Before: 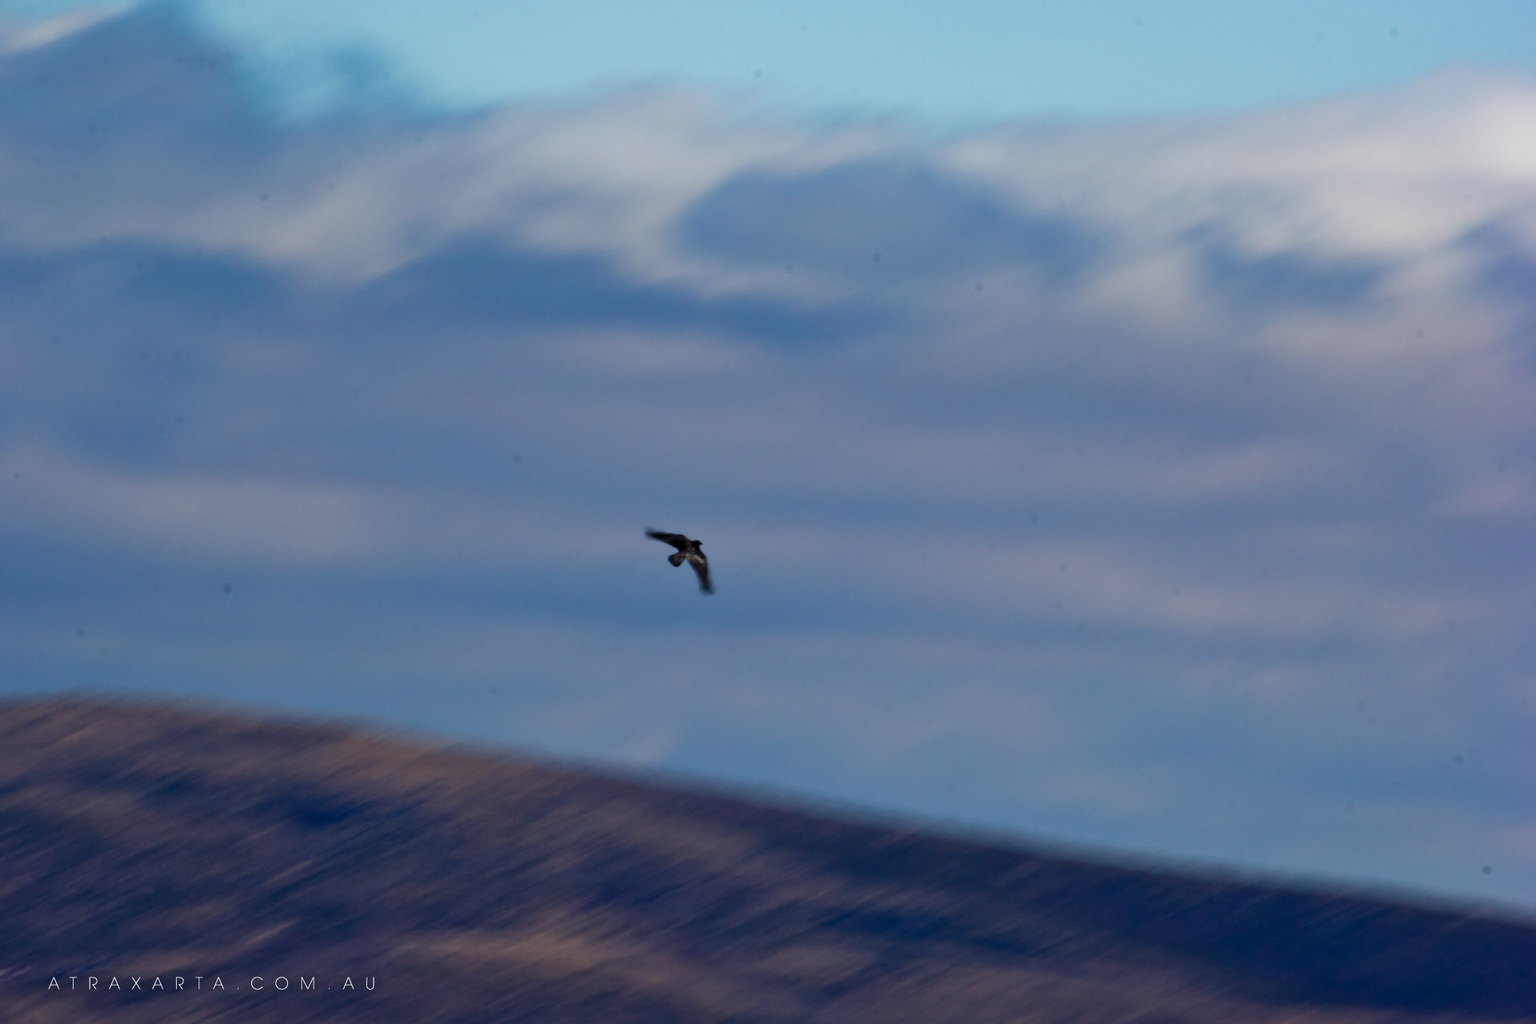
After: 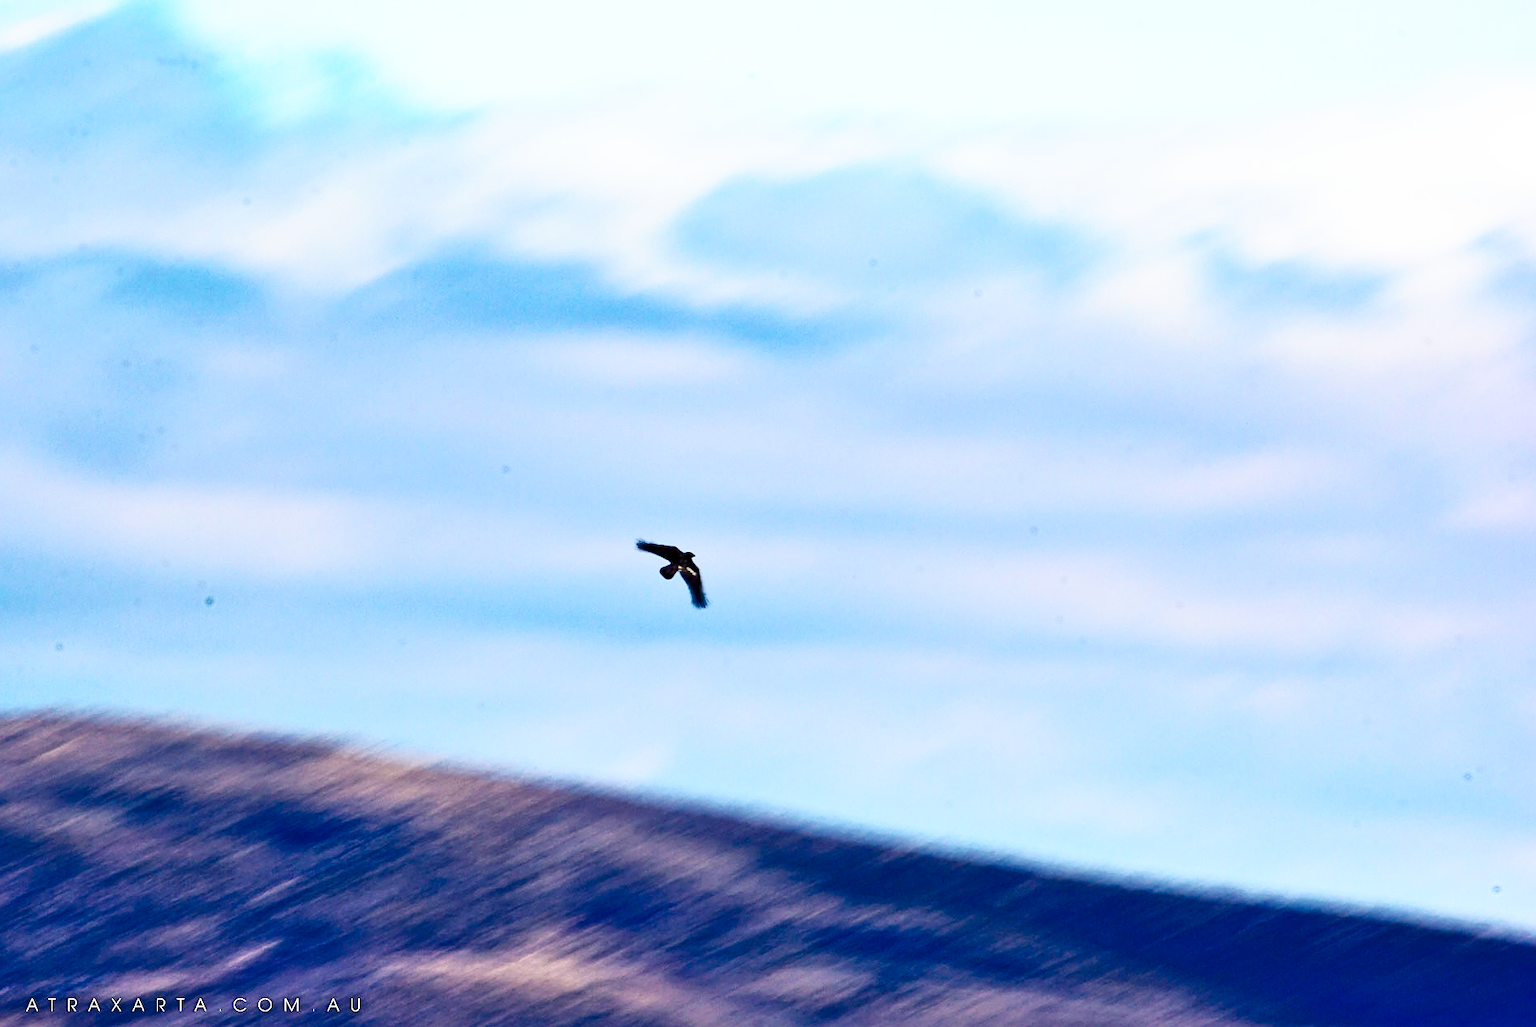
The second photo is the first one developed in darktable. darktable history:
tone curve: curves: ch0 [(0, 0) (0.042, 0.01) (0.223, 0.123) (0.59, 0.574) (0.802, 0.868) (1, 1)], color space Lab, independent channels, preserve colors none
crop and rotate: left 1.508%, right 0.576%, bottom 1.748%
base curve: curves: ch0 [(0, 0) (0.007, 0.004) (0.027, 0.03) (0.046, 0.07) (0.207, 0.54) (0.442, 0.872) (0.673, 0.972) (1, 1)], preserve colors none
shadows and highlights: soften with gaussian
sharpen: amount 0.498
exposure: black level correction 0, exposure 0.691 EV, compensate highlight preservation false
